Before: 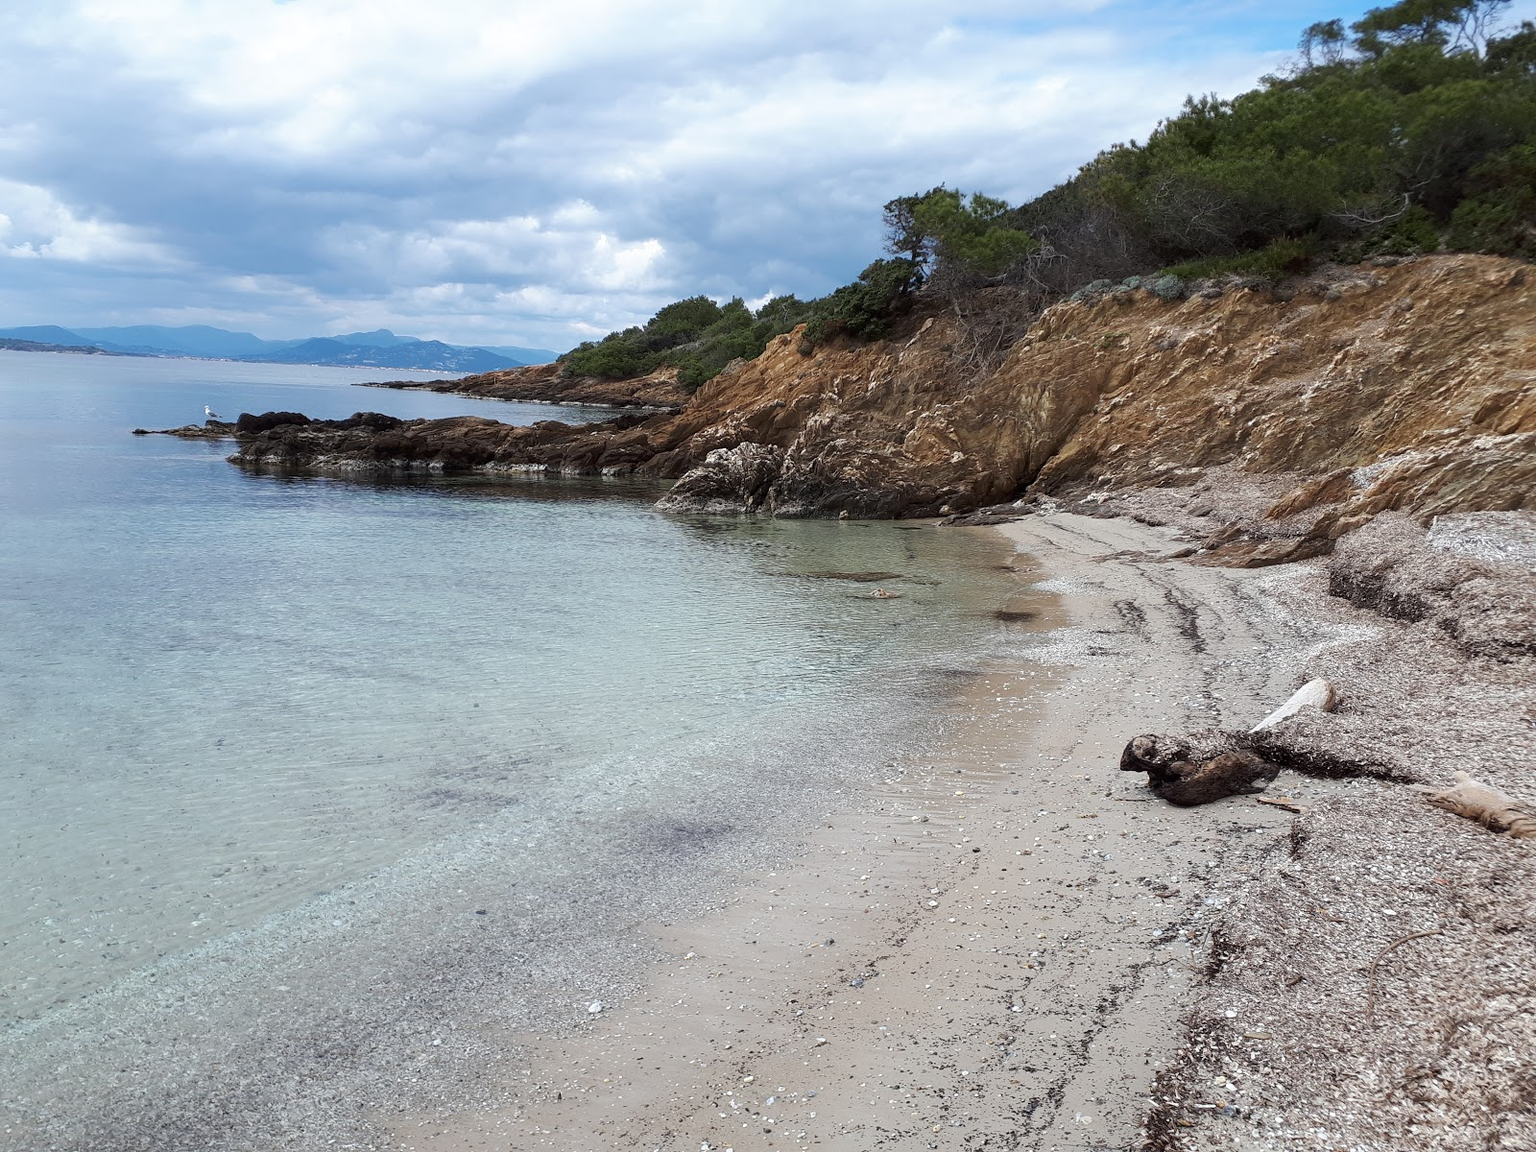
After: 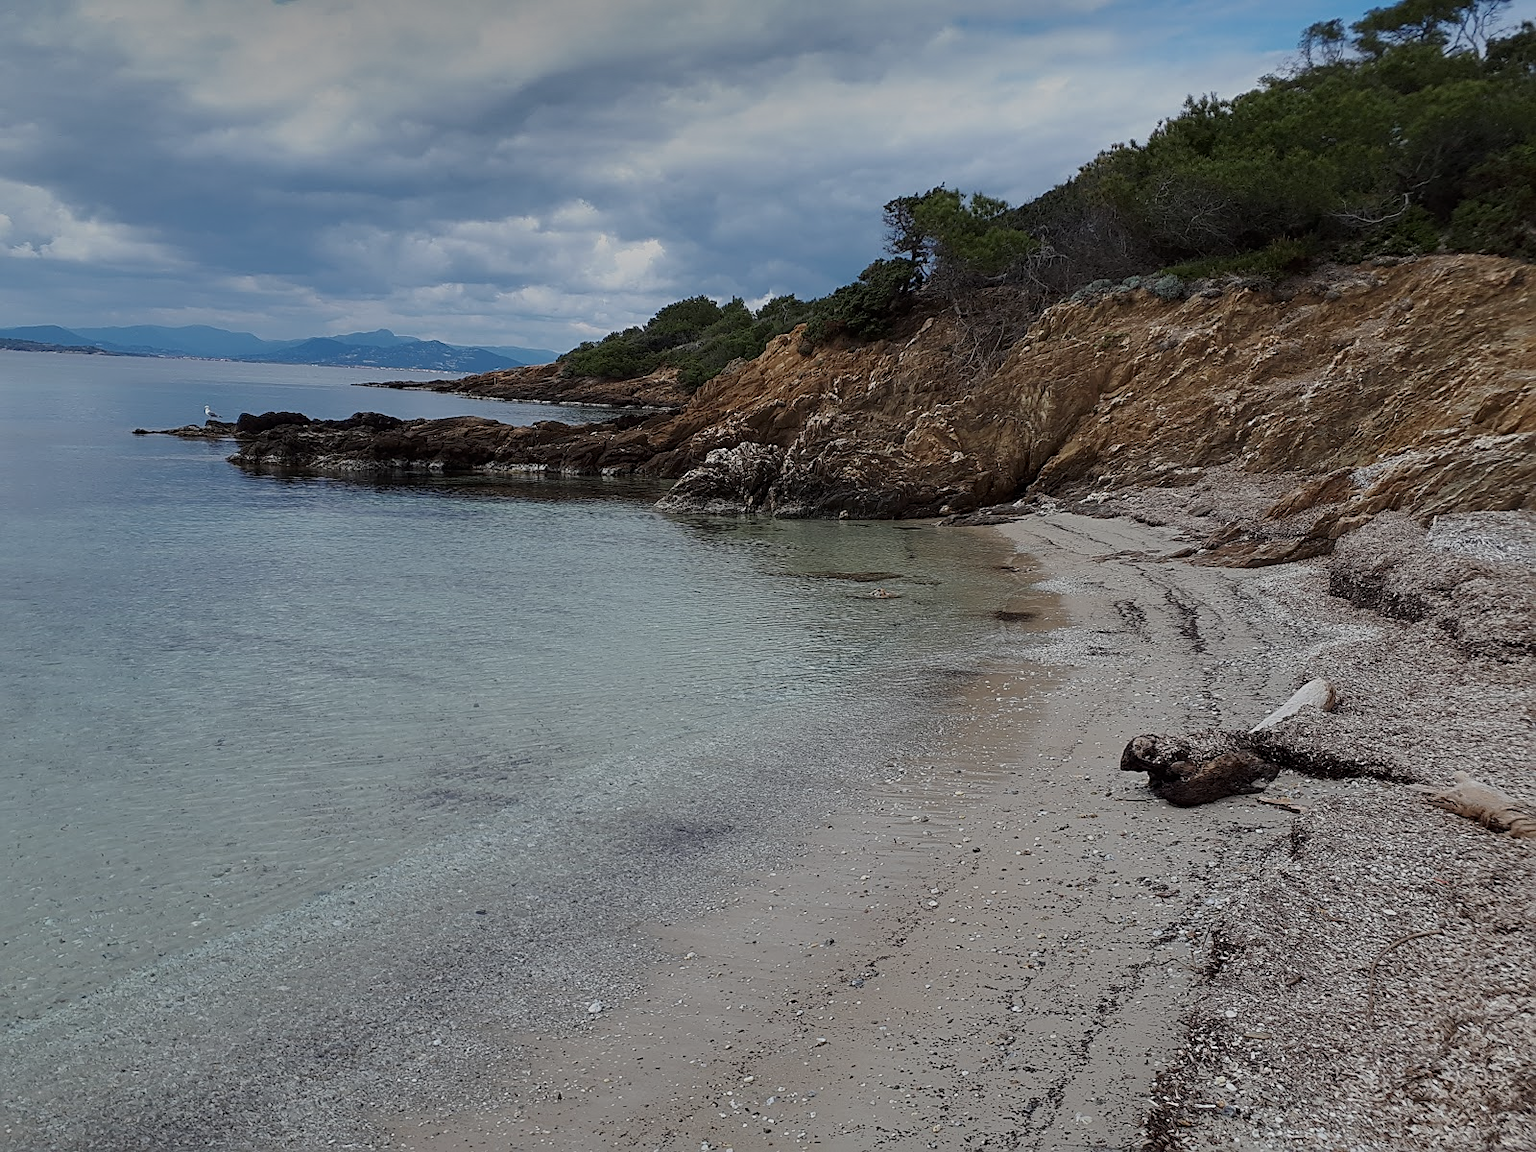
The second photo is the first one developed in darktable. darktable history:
sharpen: on, module defaults
exposure: exposure -0.913 EV, compensate highlight preservation false
shadows and highlights: shadows 20.74, highlights -81.2, soften with gaussian
